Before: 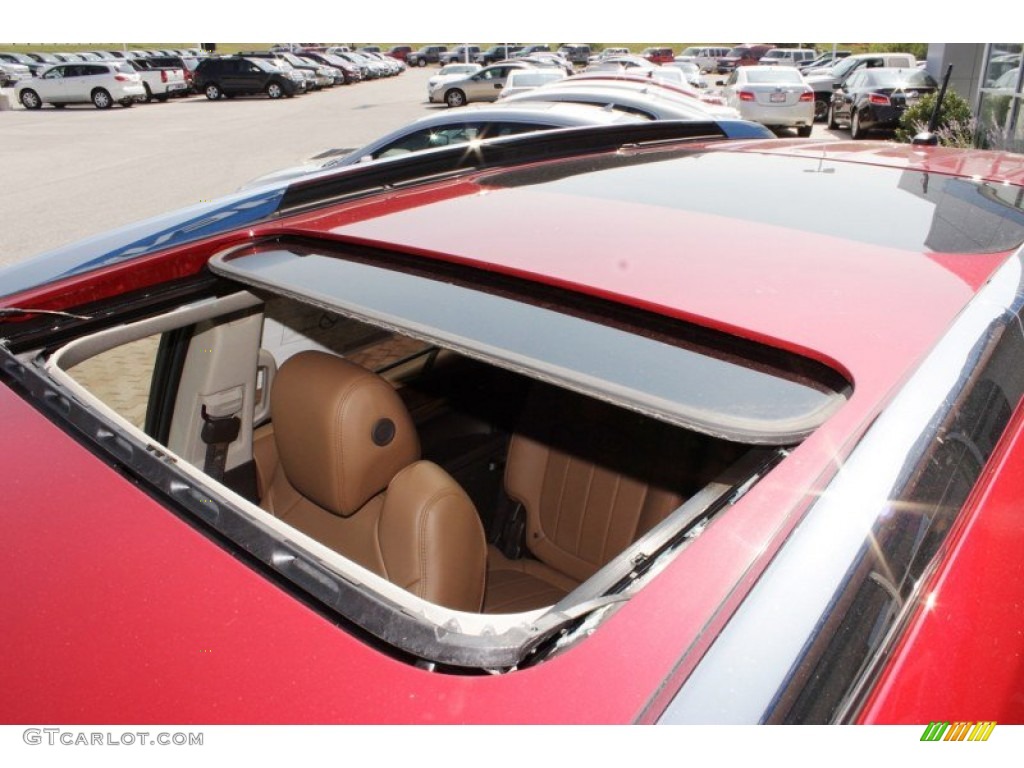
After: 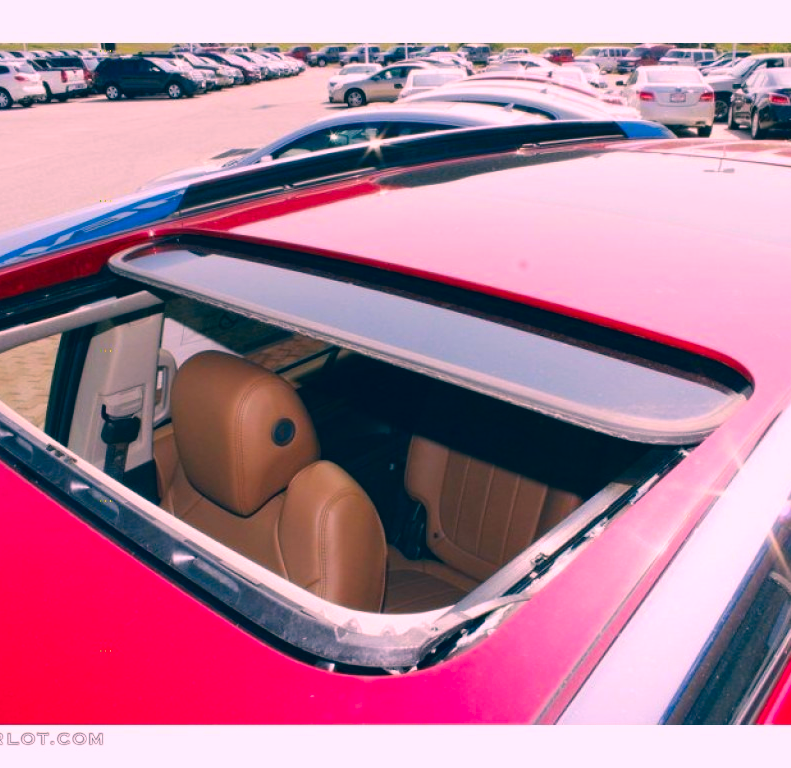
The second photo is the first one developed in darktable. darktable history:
color correction: highlights a* 17.09, highlights b* 0.207, shadows a* -15.35, shadows b* -14.75, saturation 1.52
crop: left 9.857%, right 12.895%
